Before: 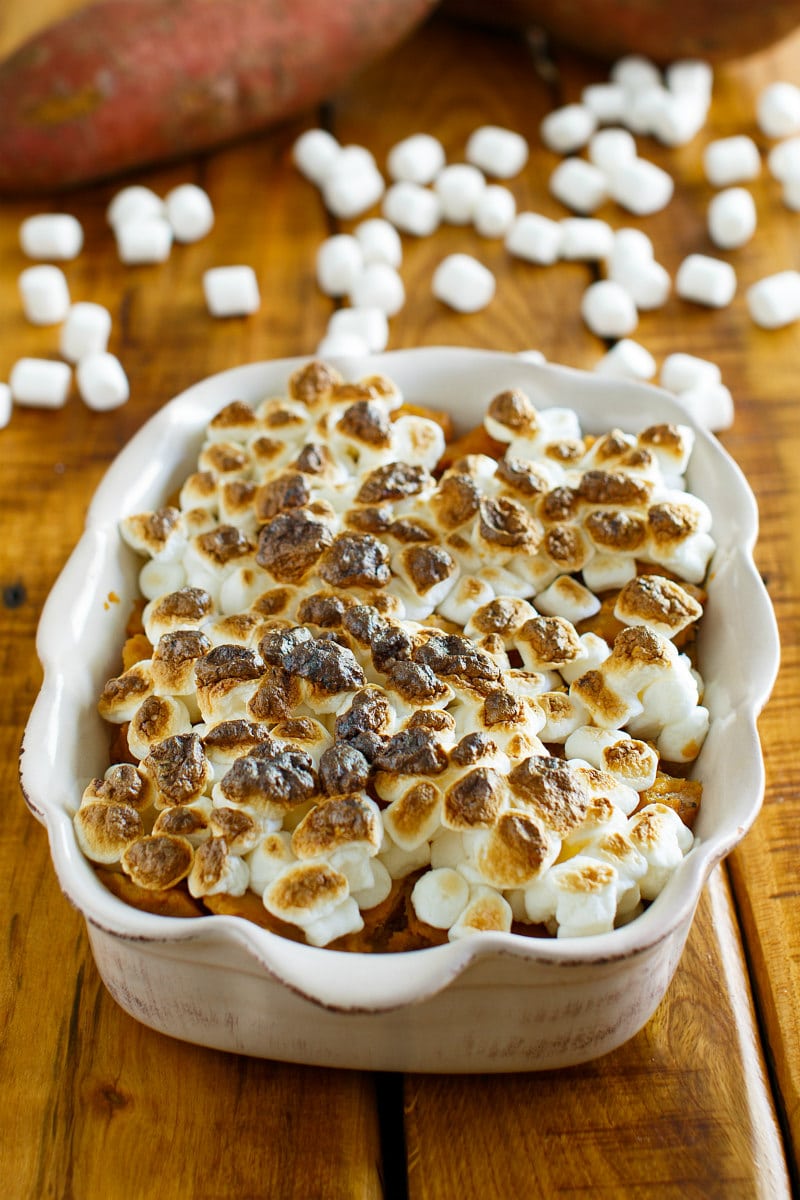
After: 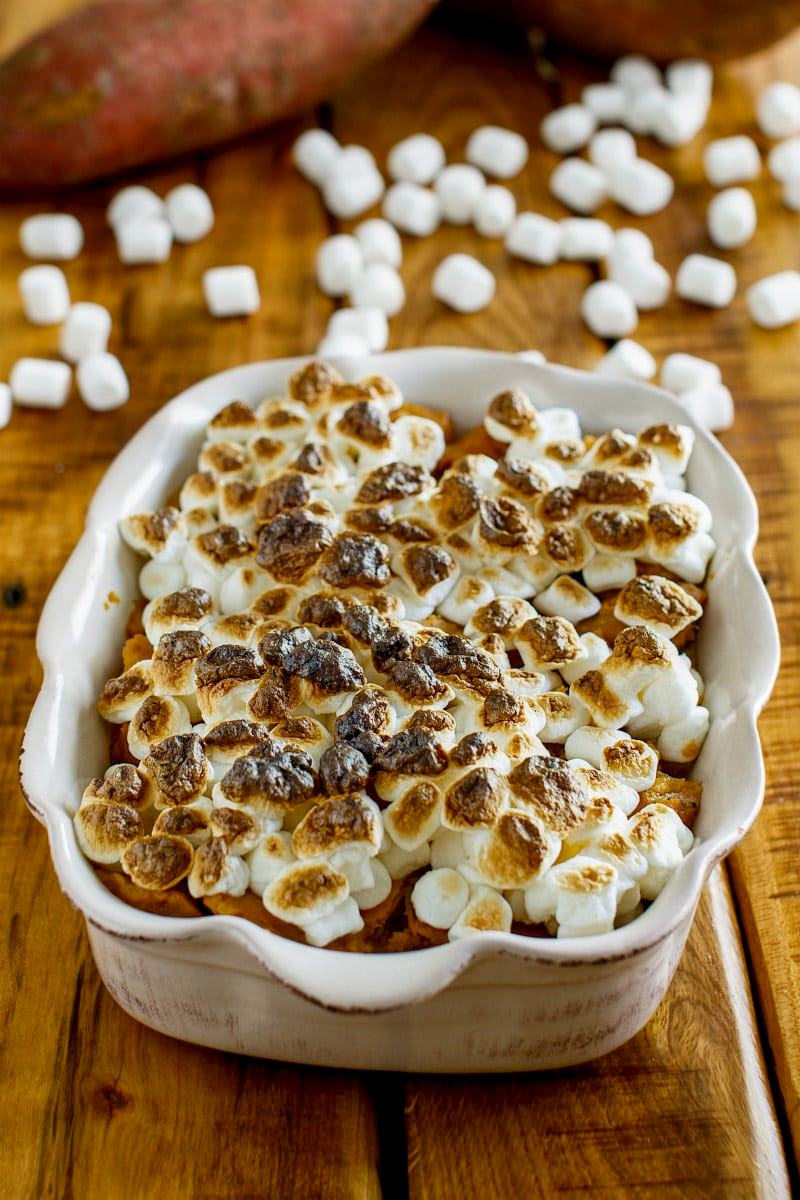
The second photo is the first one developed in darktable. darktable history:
exposure: black level correction 0.006, exposure -0.219 EV, compensate highlight preservation false
local contrast: detail 130%
